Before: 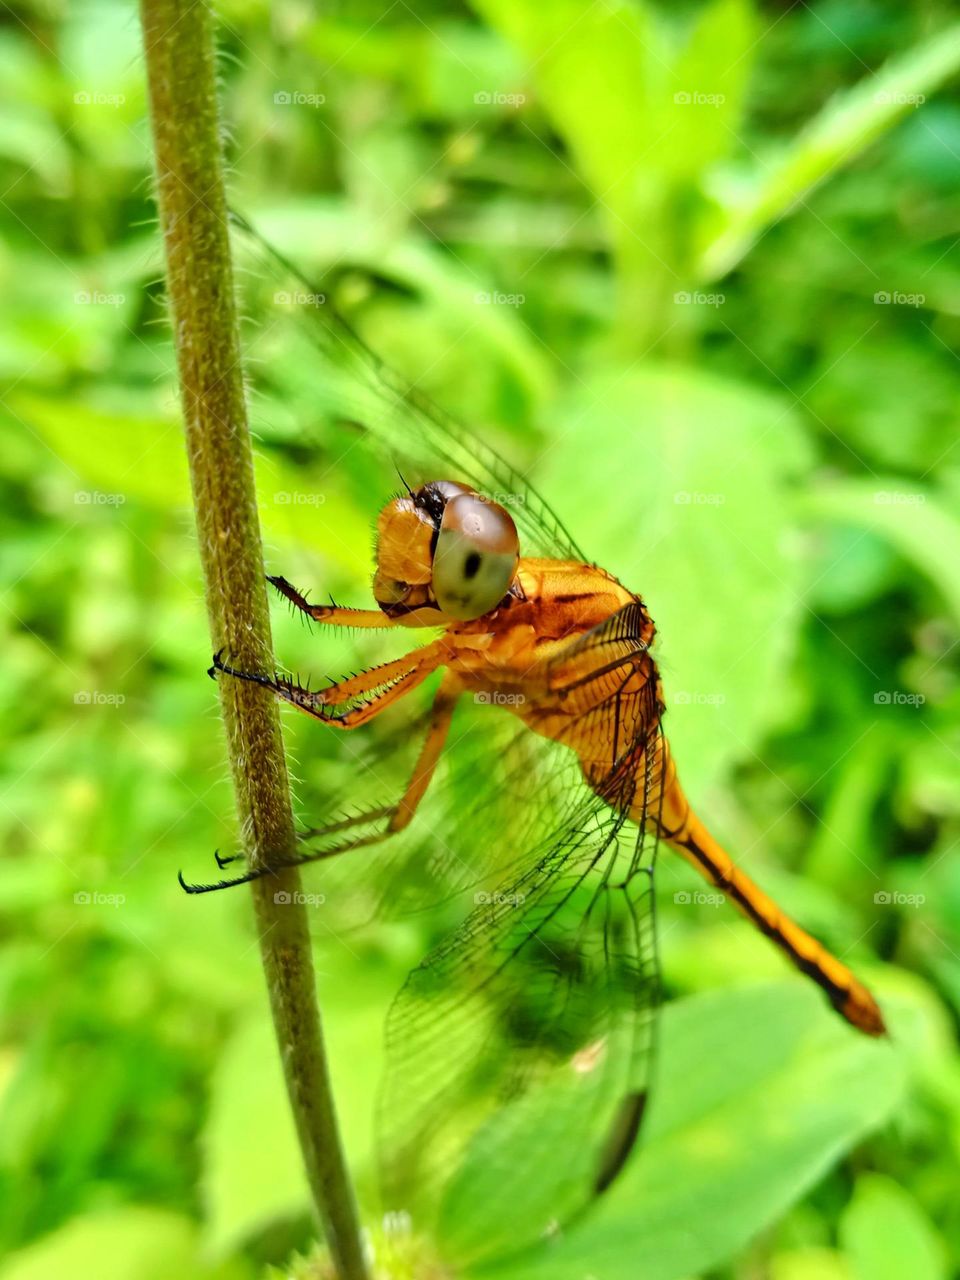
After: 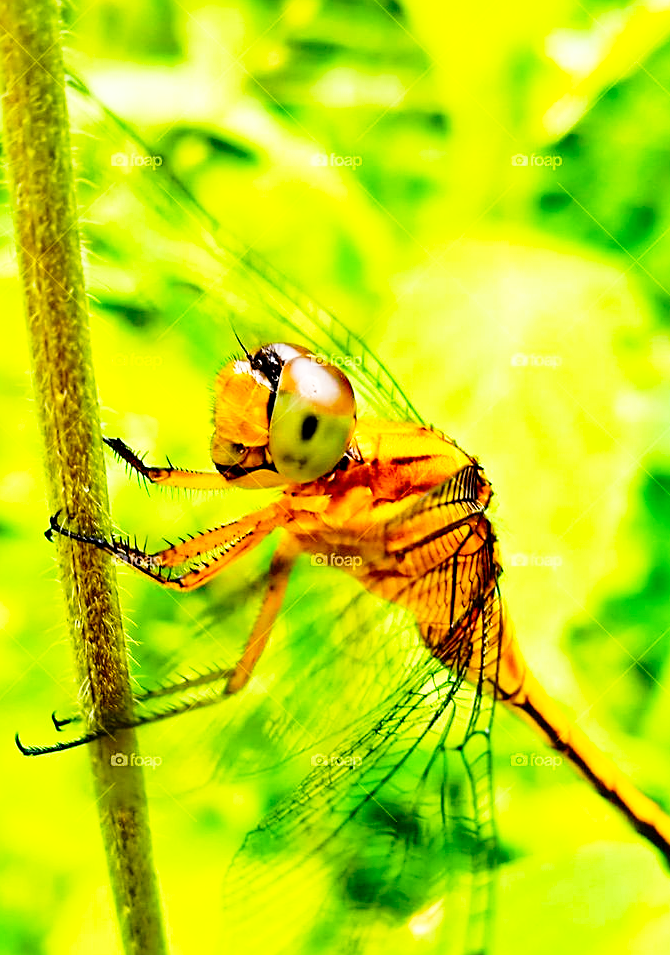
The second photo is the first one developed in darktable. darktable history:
color balance rgb: global offset › luminance -0.383%, perceptual saturation grading › global saturation 29.461%
sharpen: on, module defaults
crop and rotate: left 17.083%, top 10.822%, right 13.05%, bottom 14.499%
base curve: curves: ch0 [(0, 0) (0.012, 0.01) (0.073, 0.168) (0.31, 0.711) (0.645, 0.957) (1, 1)], preserve colors none
